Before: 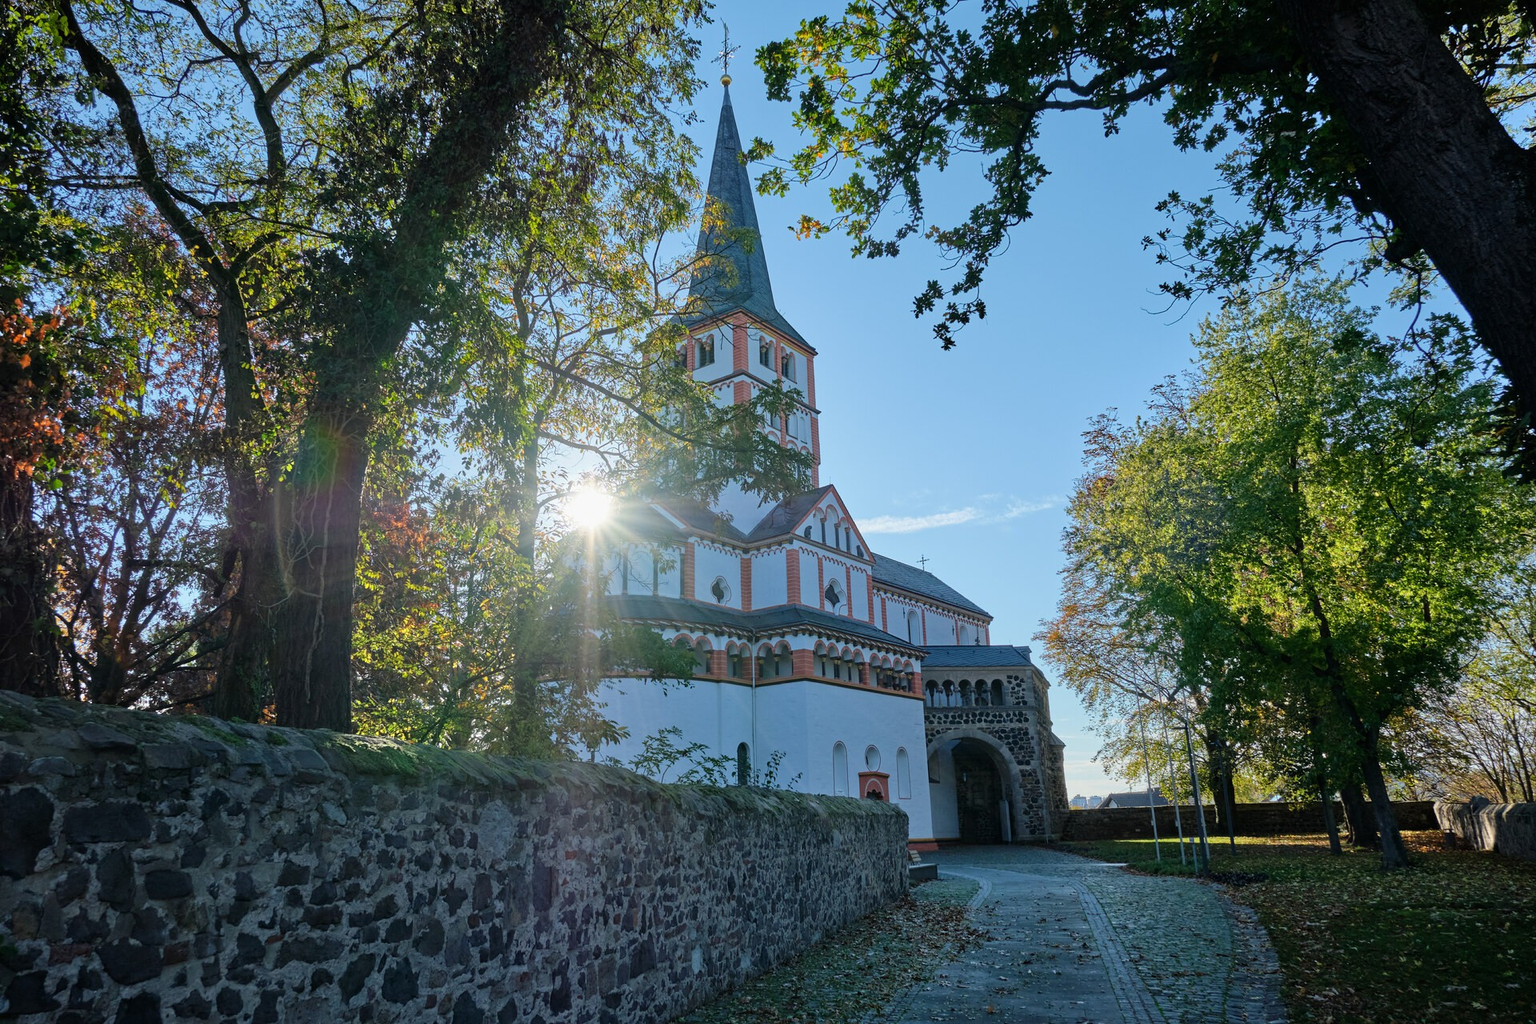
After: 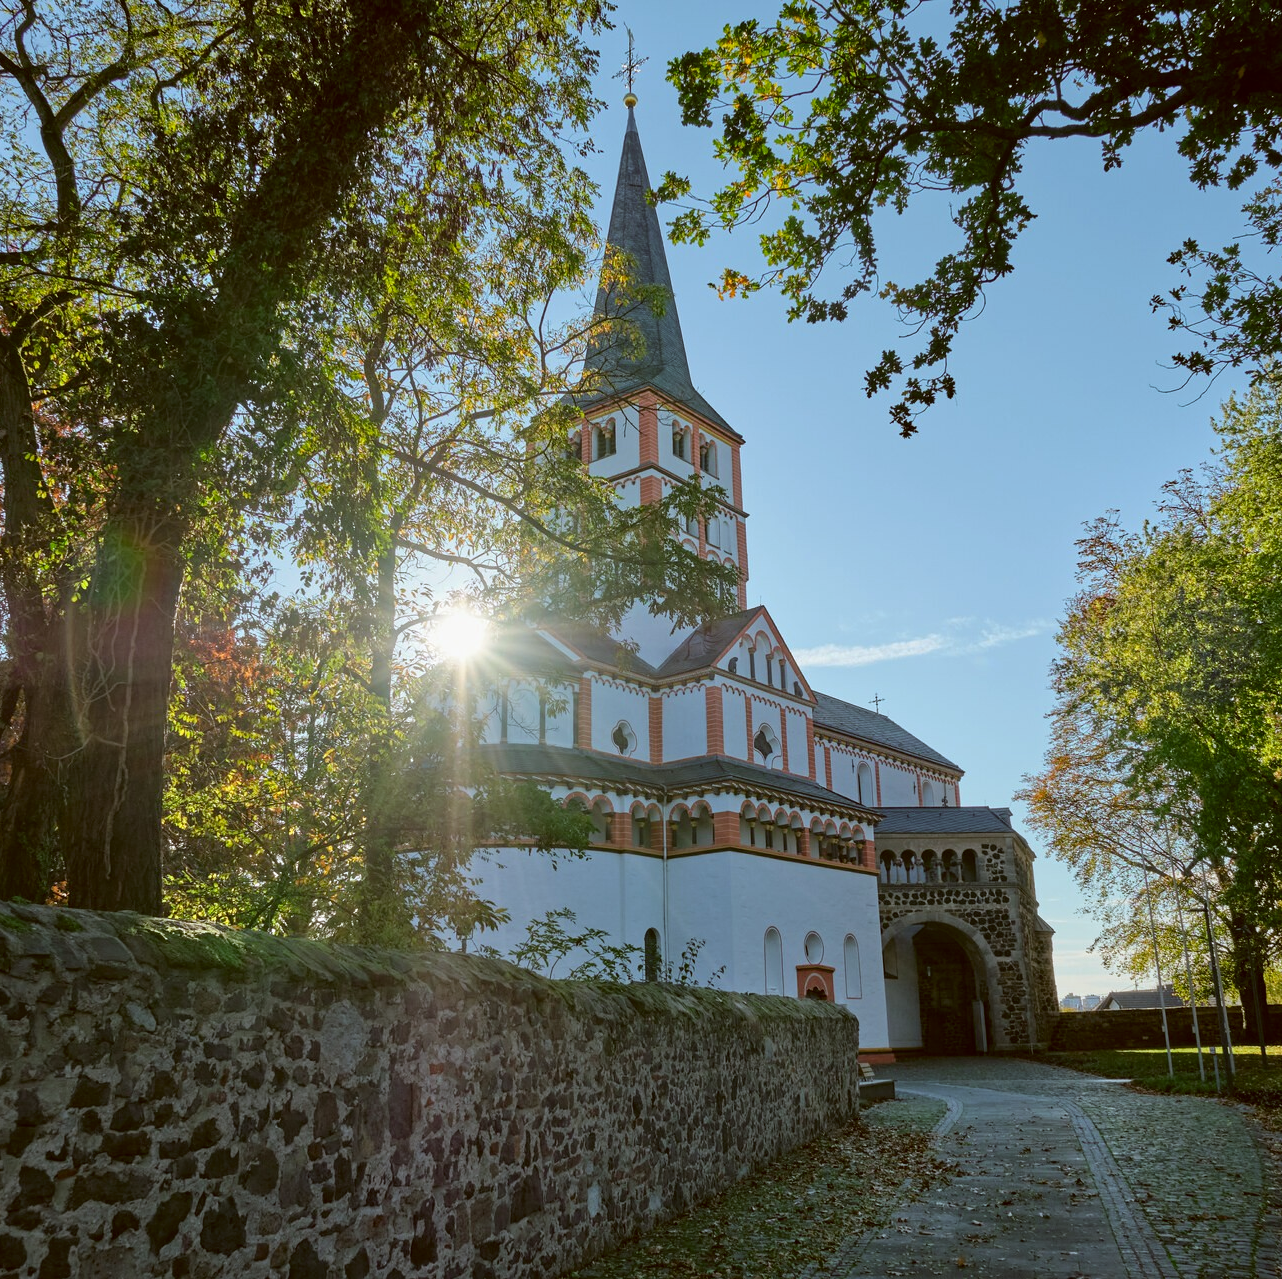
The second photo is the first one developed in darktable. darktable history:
color correction: highlights a* -0.582, highlights b* 0.176, shadows a* 4.42, shadows b* 20.44
crop and rotate: left 14.435%, right 18.755%
